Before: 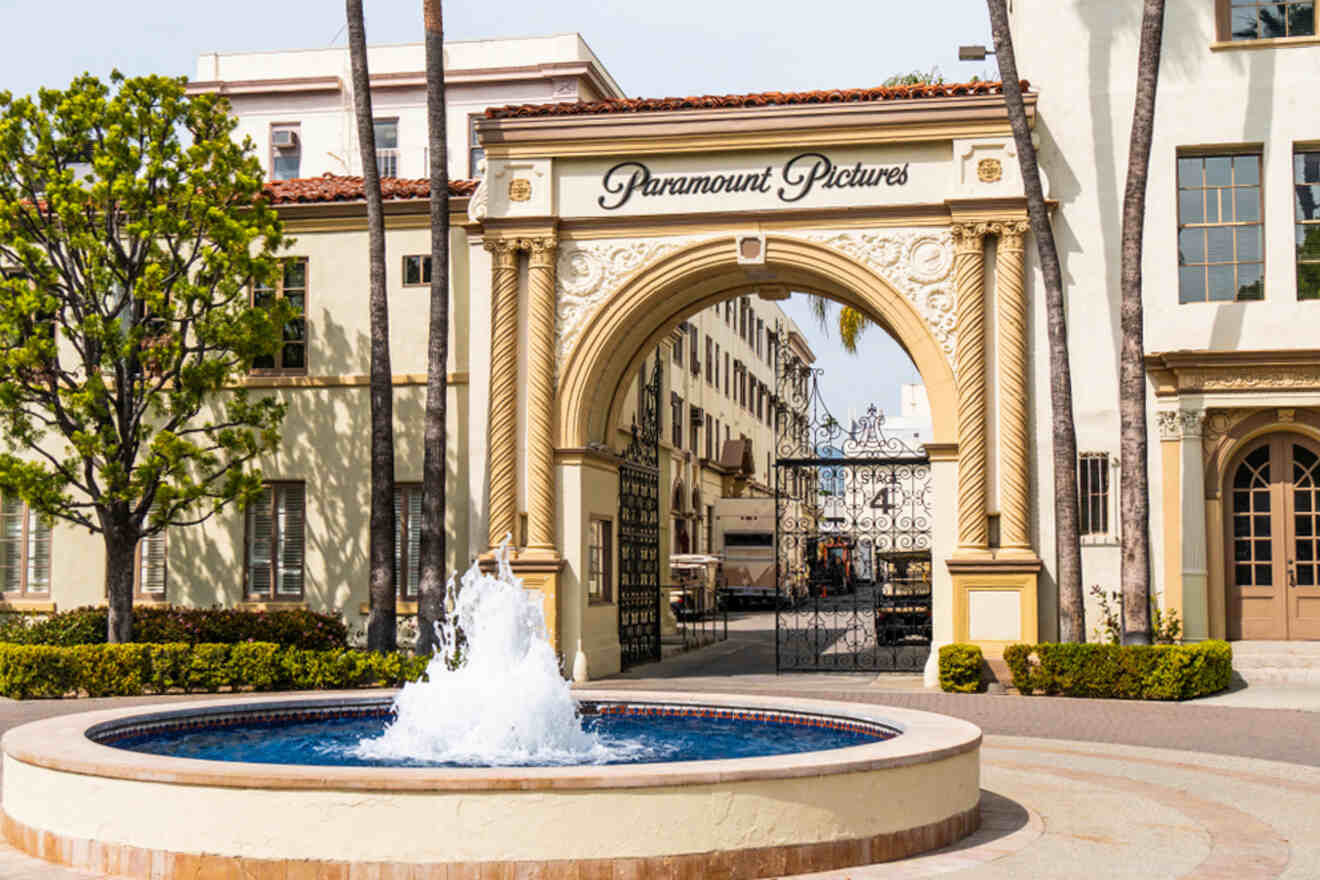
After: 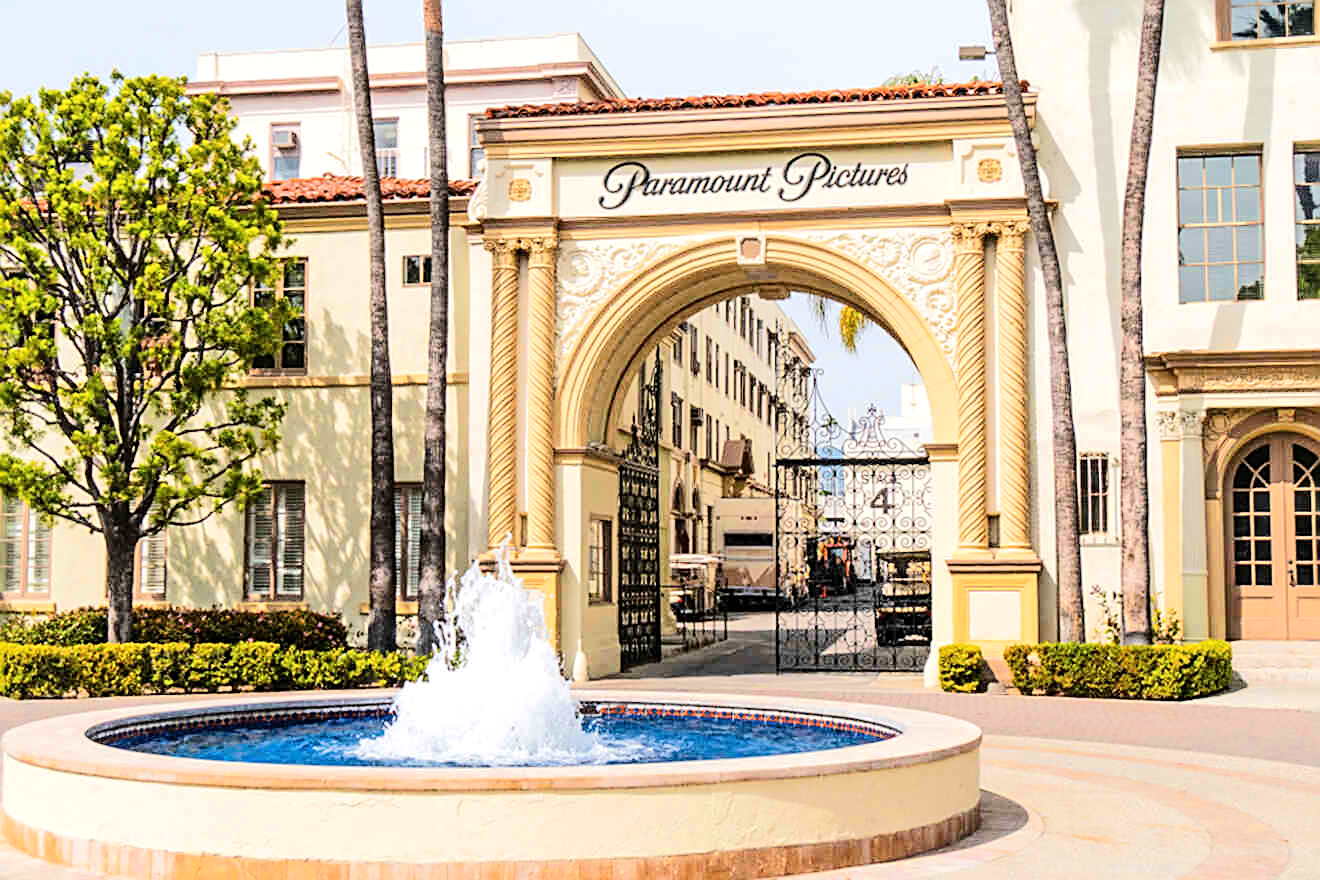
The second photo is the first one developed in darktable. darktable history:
sharpen: on, module defaults
tone equalizer: -7 EV 0.141 EV, -6 EV 0.599 EV, -5 EV 1.13 EV, -4 EV 1.35 EV, -3 EV 1.12 EV, -2 EV 0.6 EV, -1 EV 0.15 EV, edges refinement/feathering 500, mask exposure compensation -1.57 EV, preserve details no
